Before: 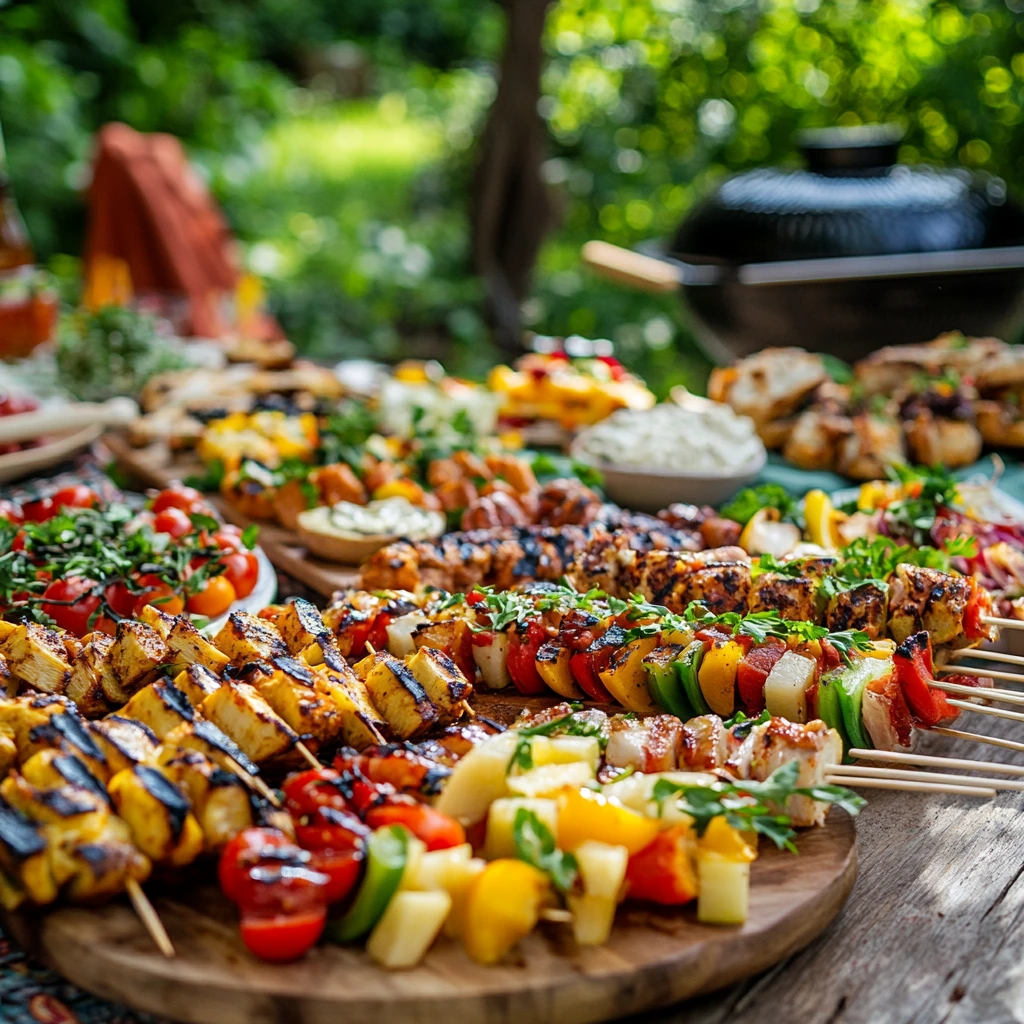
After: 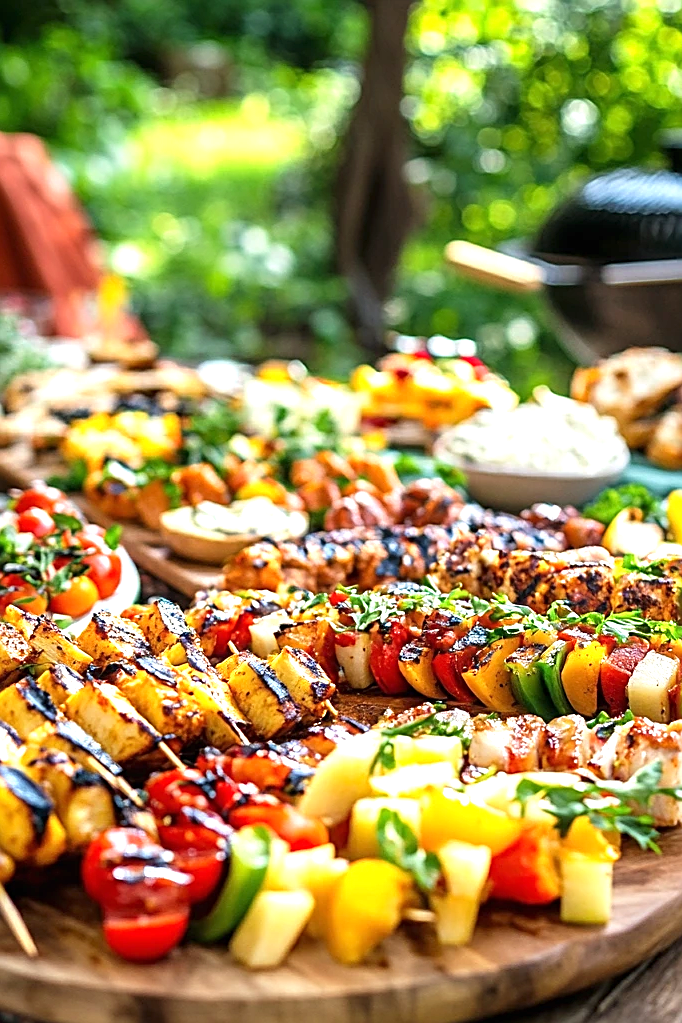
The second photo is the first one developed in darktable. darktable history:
sharpen: on, module defaults
exposure: black level correction 0, exposure 1 EV, compensate highlight preservation false
crop and rotate: left 13.409%, right 19.924%
